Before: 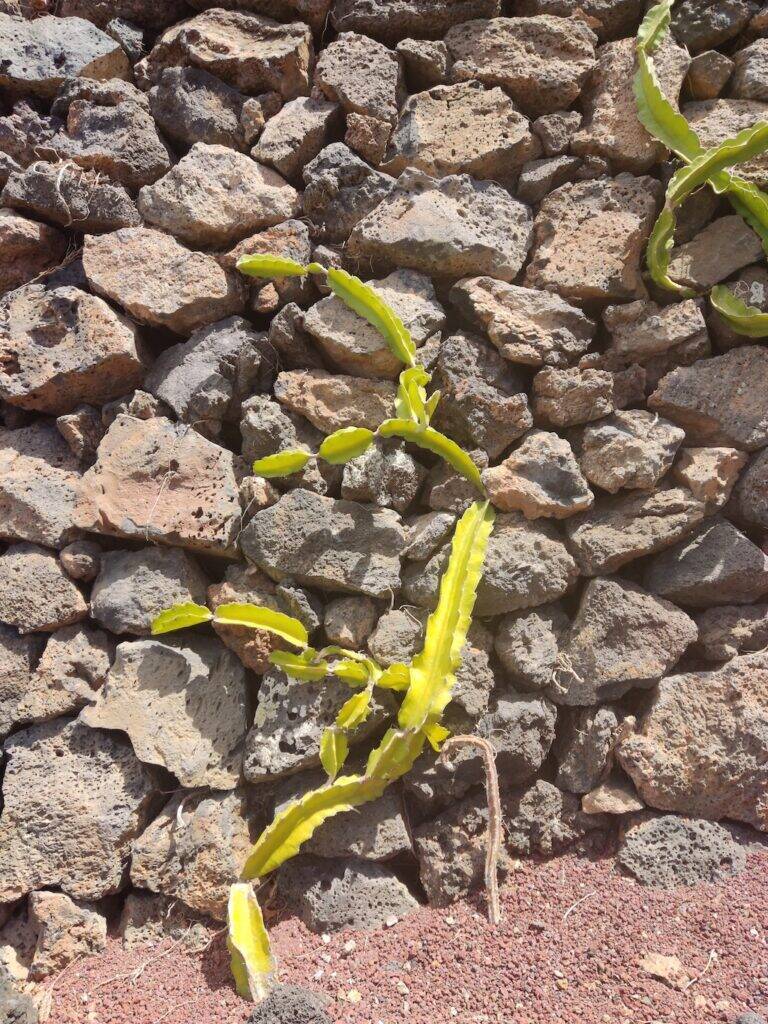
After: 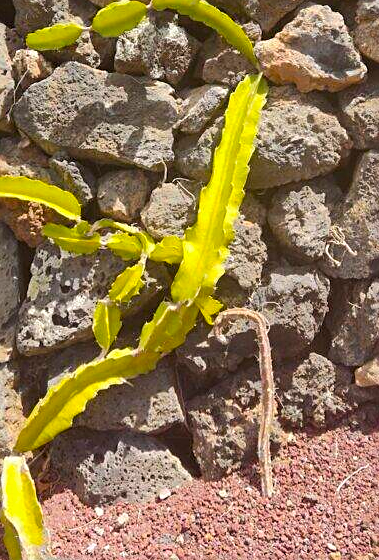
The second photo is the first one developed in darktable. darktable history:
crop: left 29.672%, top 41.786%, right 20.851%, bottom 3.487%
color balance rgb: perceptual saturation grading › global saturation 30%, global vibrance 20%
sharpen: on, module defaults
